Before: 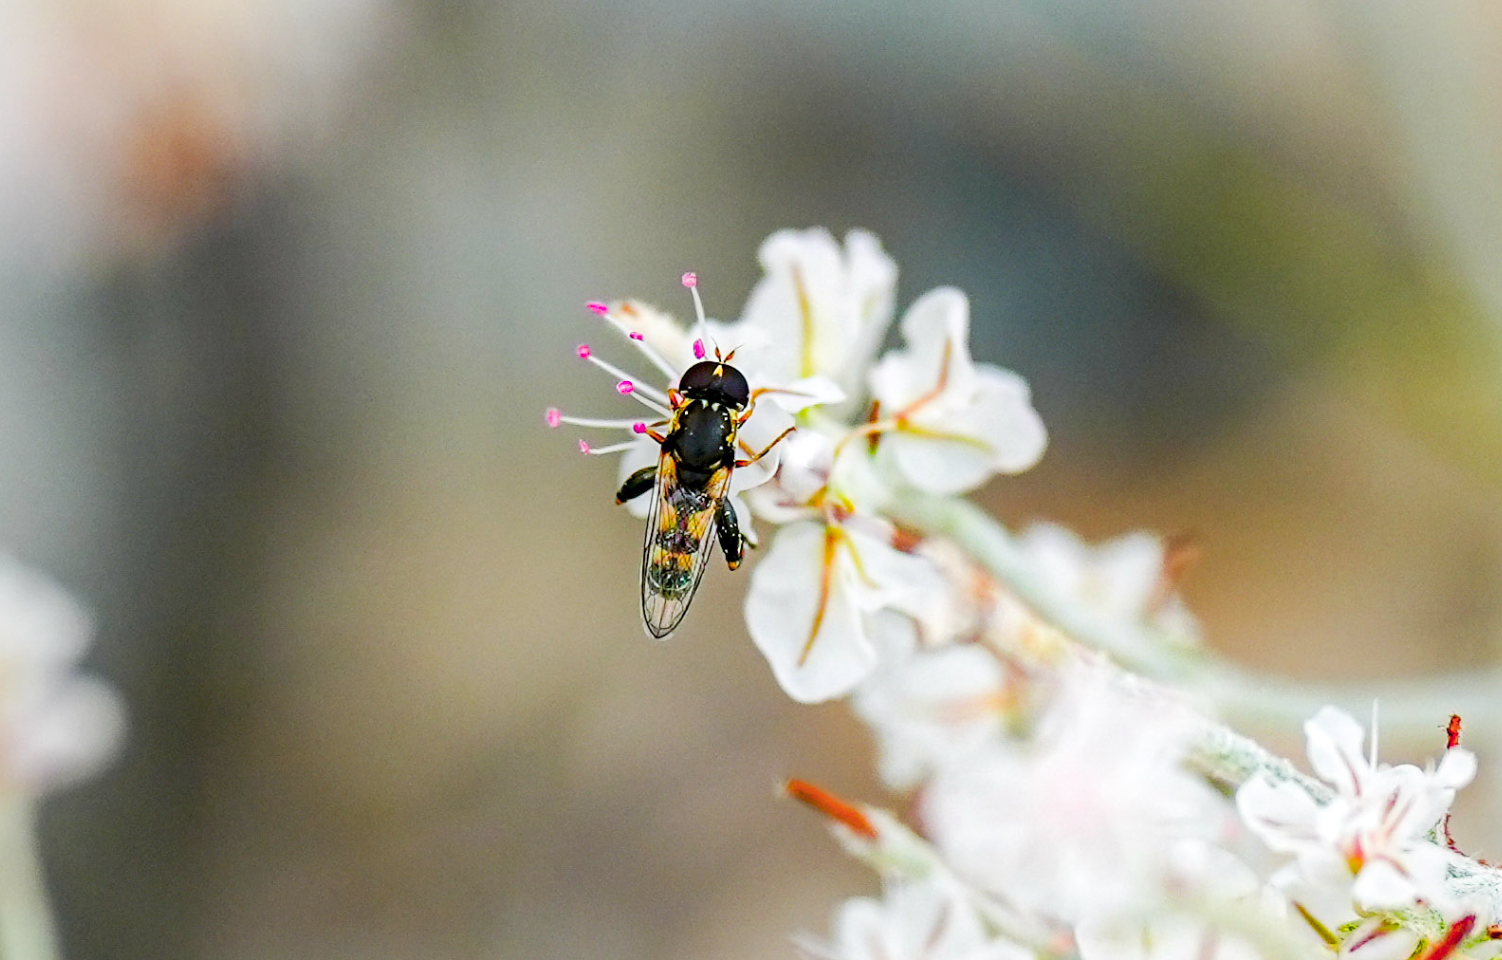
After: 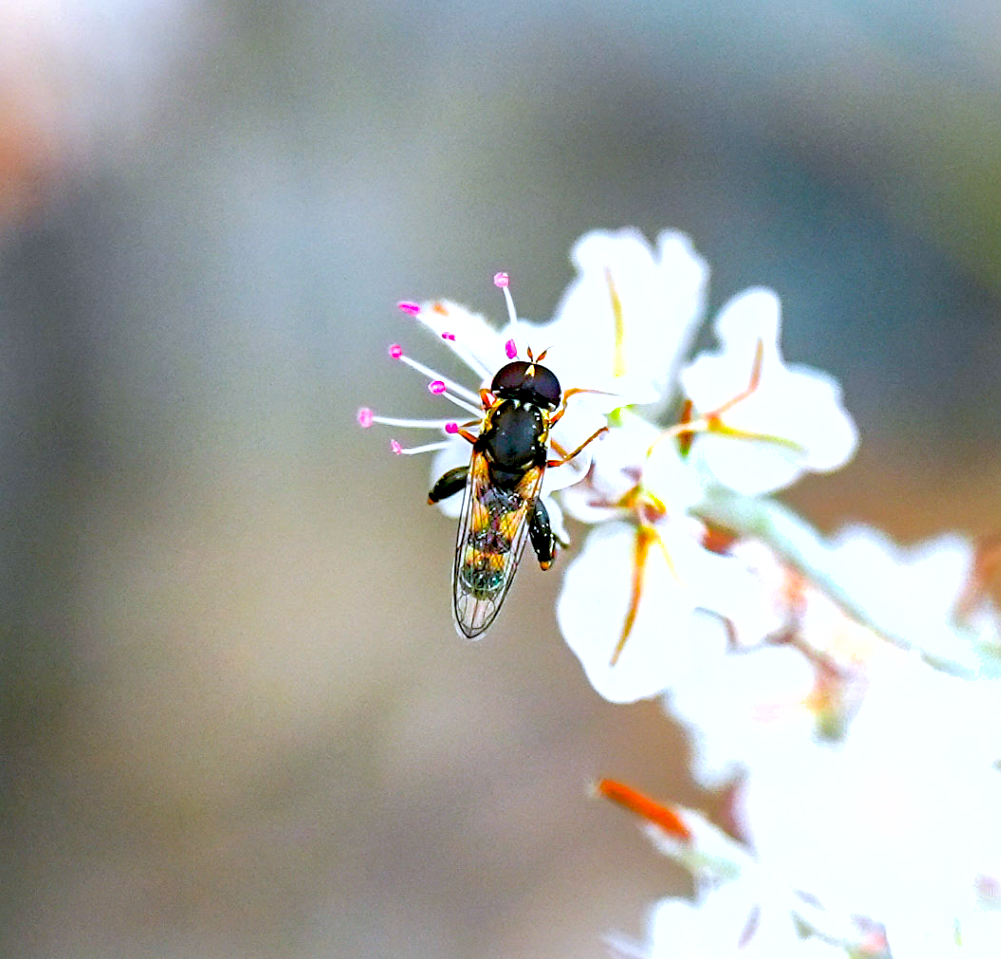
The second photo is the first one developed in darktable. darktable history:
color calibration: illuminant as shot in camera, x 0.37, y 0.382, temperature 4313.32 K
crop and rotate: left 12.648%, right 20.685%
exposure: black level correction 0.001, exposure 0.5 EV, compensate exposure bias true, compensate highlight preservation false
shadows and highlights: on, module defaults
